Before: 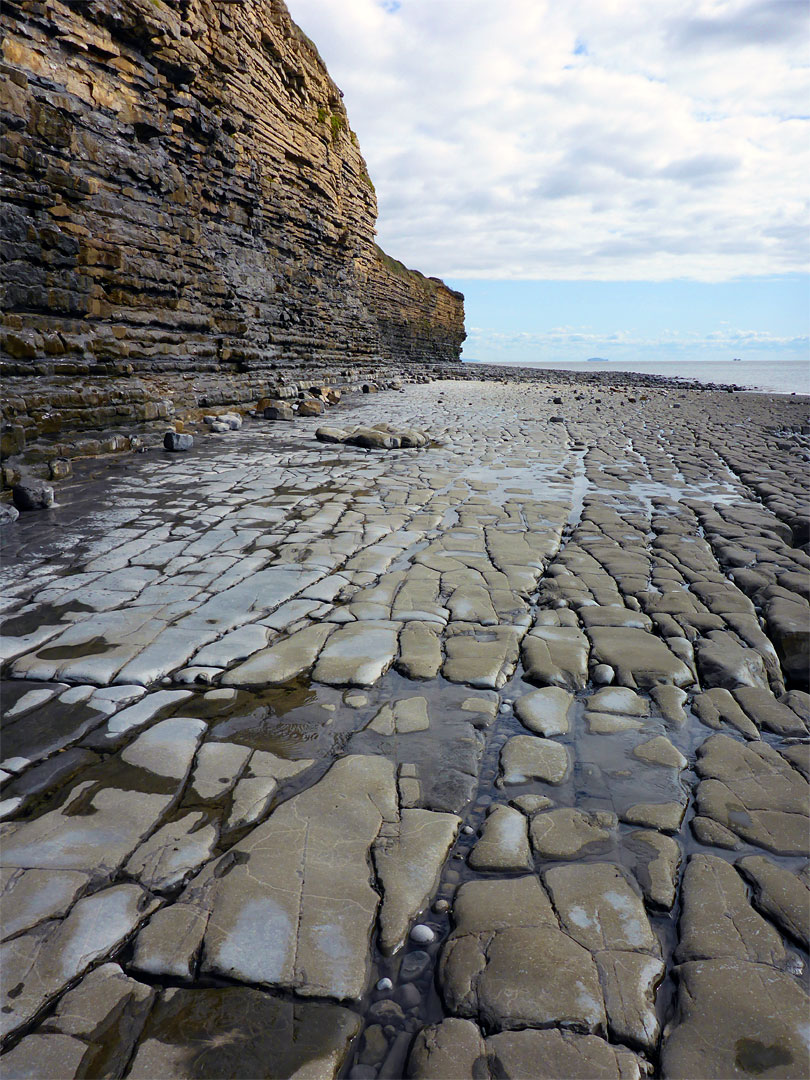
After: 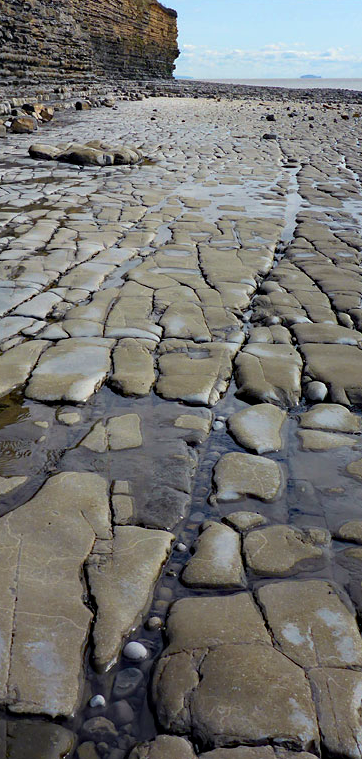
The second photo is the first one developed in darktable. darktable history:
haze removal: compatibility mode true, adaptive false
crop: left 35.502%, top 26.272%, right 19.76%, bottom 3.397%
